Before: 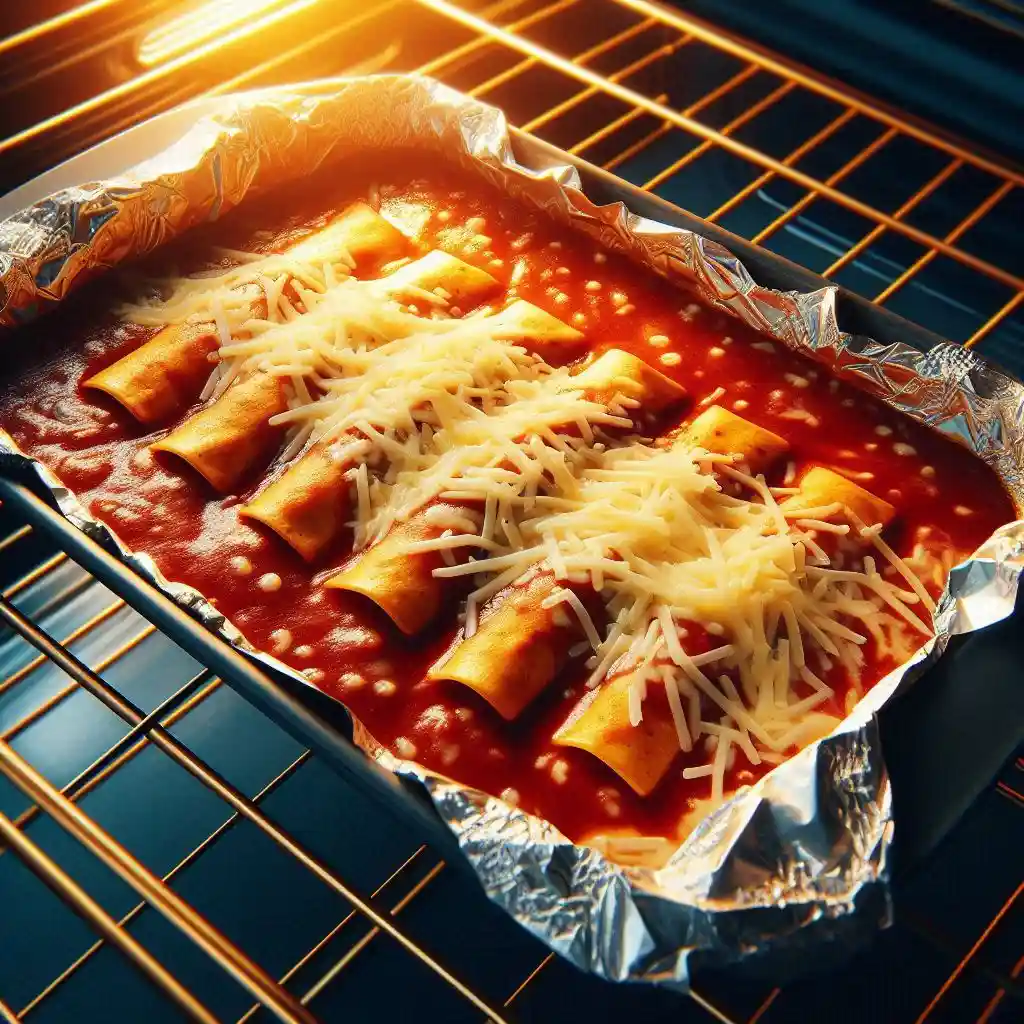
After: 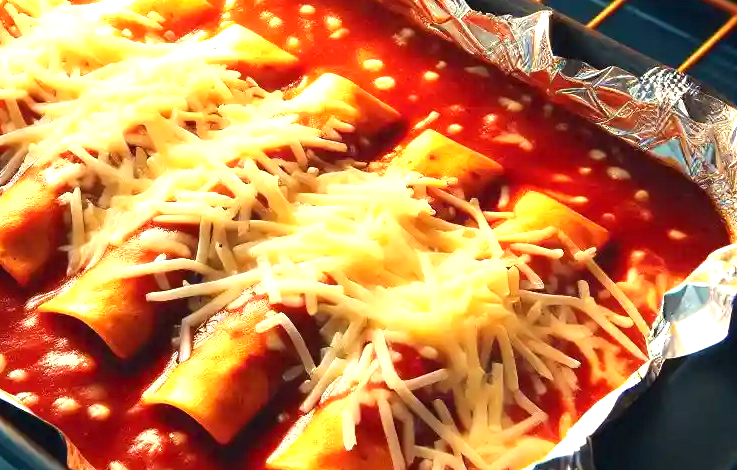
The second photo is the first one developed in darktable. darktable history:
exposure: black level correction 0, exposure 0.9 EV, compensate highlight preservation false
crop and rotate: left 27.938%, top 27.046%, bottom 27.046%
